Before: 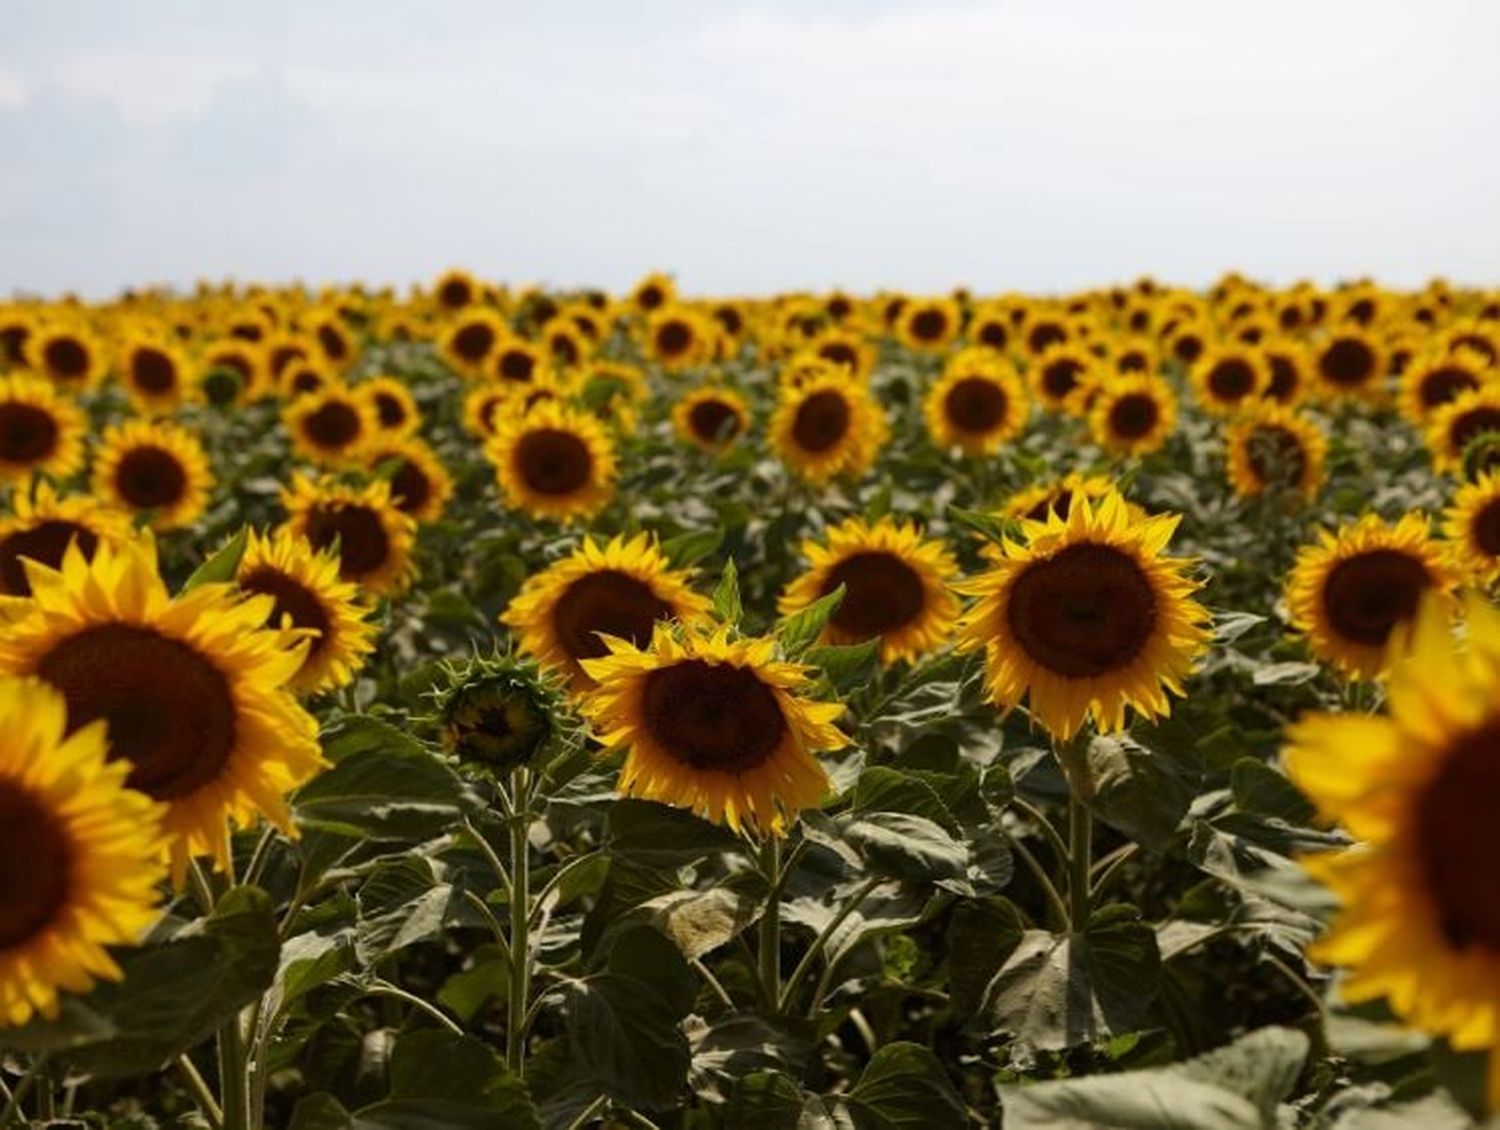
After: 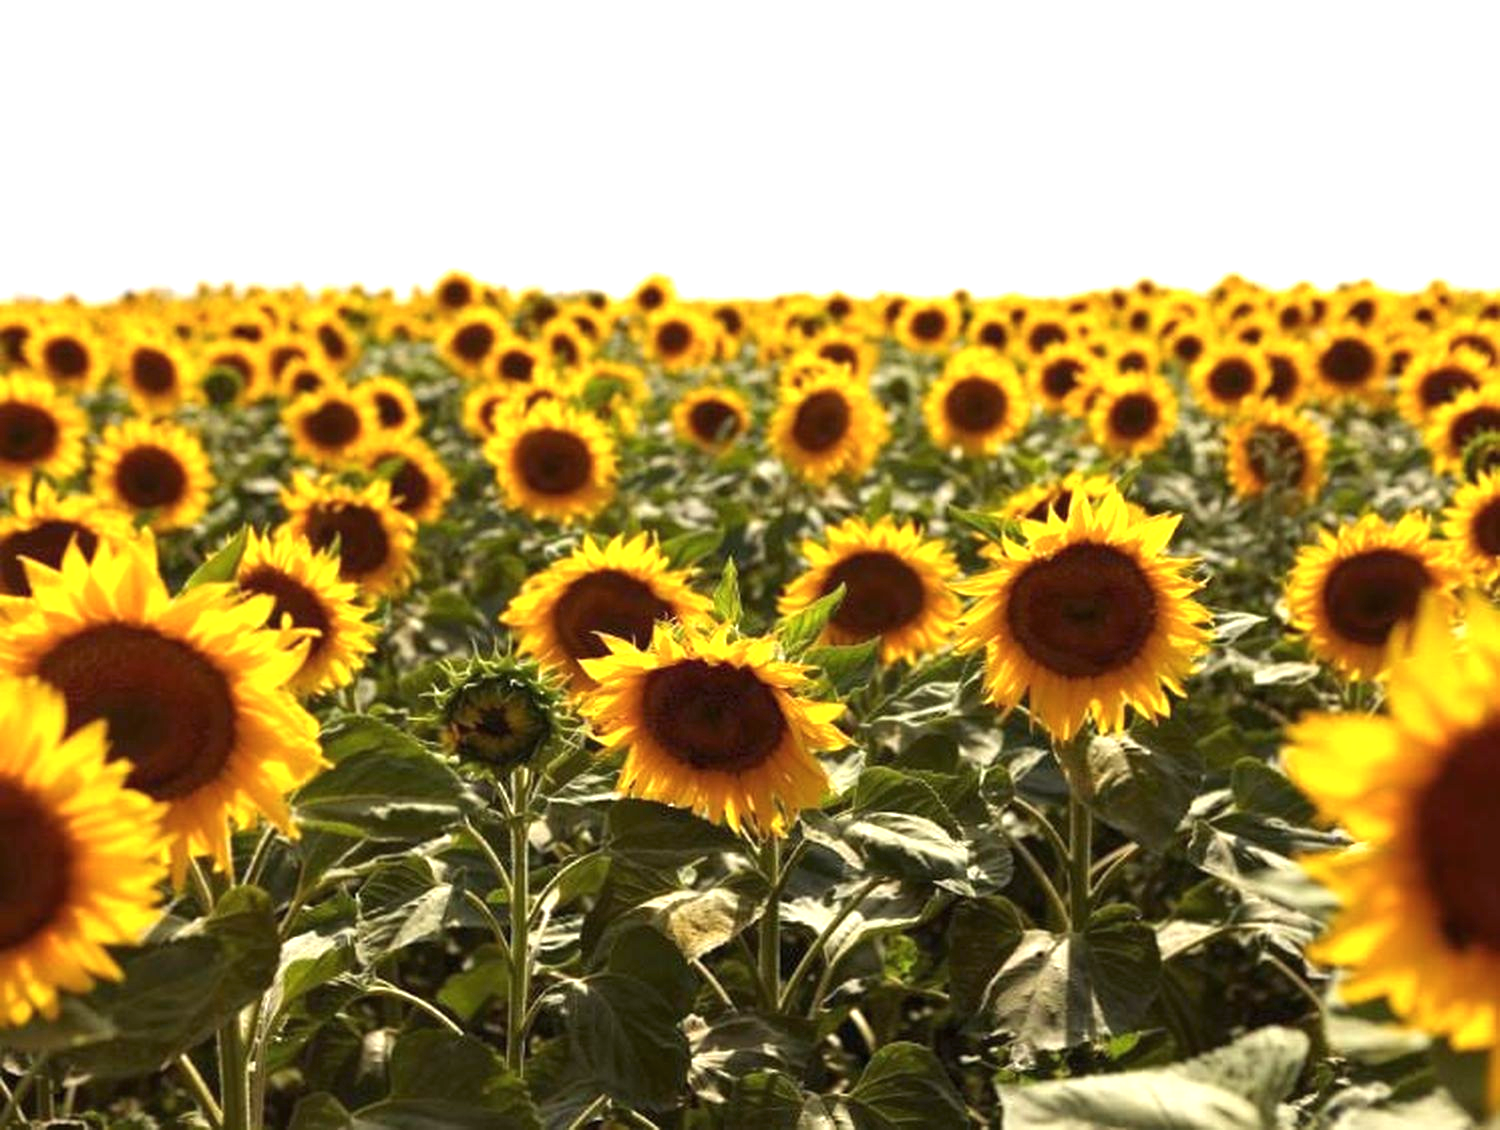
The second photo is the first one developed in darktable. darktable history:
color balance rgb: shadows lift › chroma 3.117%, shadows lift › hue 280.99°, perceptual saturation grading › global saturation 0.152%
exposure: black level correction 0, exposure 1.2 EV, compensate exposure bias true, compensate highlight preservation false
